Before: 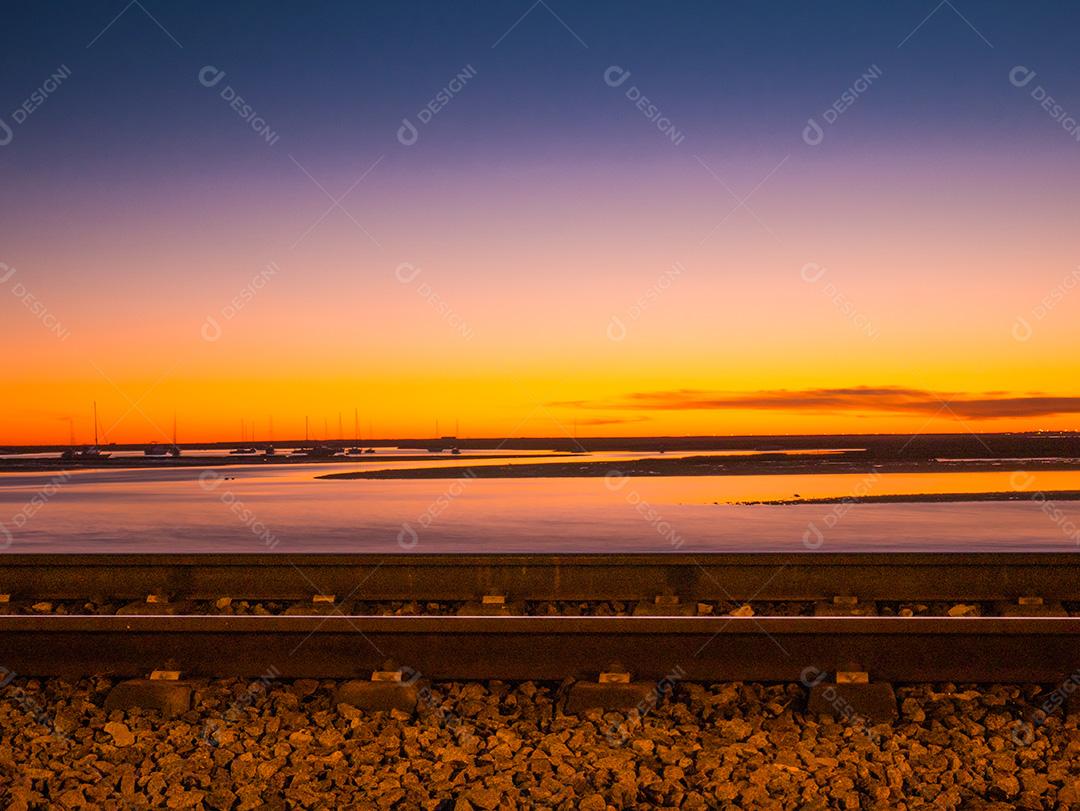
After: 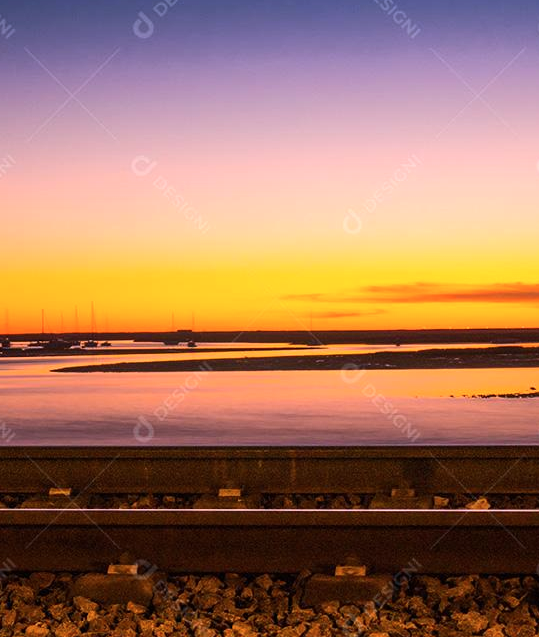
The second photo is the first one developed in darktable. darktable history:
color calibration: illuminant as shot in camera, x 0.358, y 0.373, temperature 4628.91 K
tone equalizer: -8 EV -0.405 EV, -7 EV -0.363 EV, -6 EV -0.349 EV, -5 EV -0.21 EV, -3 EV 0.229 EV, -2 EV 0.344 EV, -1 EV 0.373 EV, +0 EV 0.434 EV, edges refinement/feathering 500, mask exposure compensation -1.57 EV, preserve details no
crop and rotate: angle 0.019°, left 24.441%, top 13.214%, right 25.607%, bottom 8.121%
